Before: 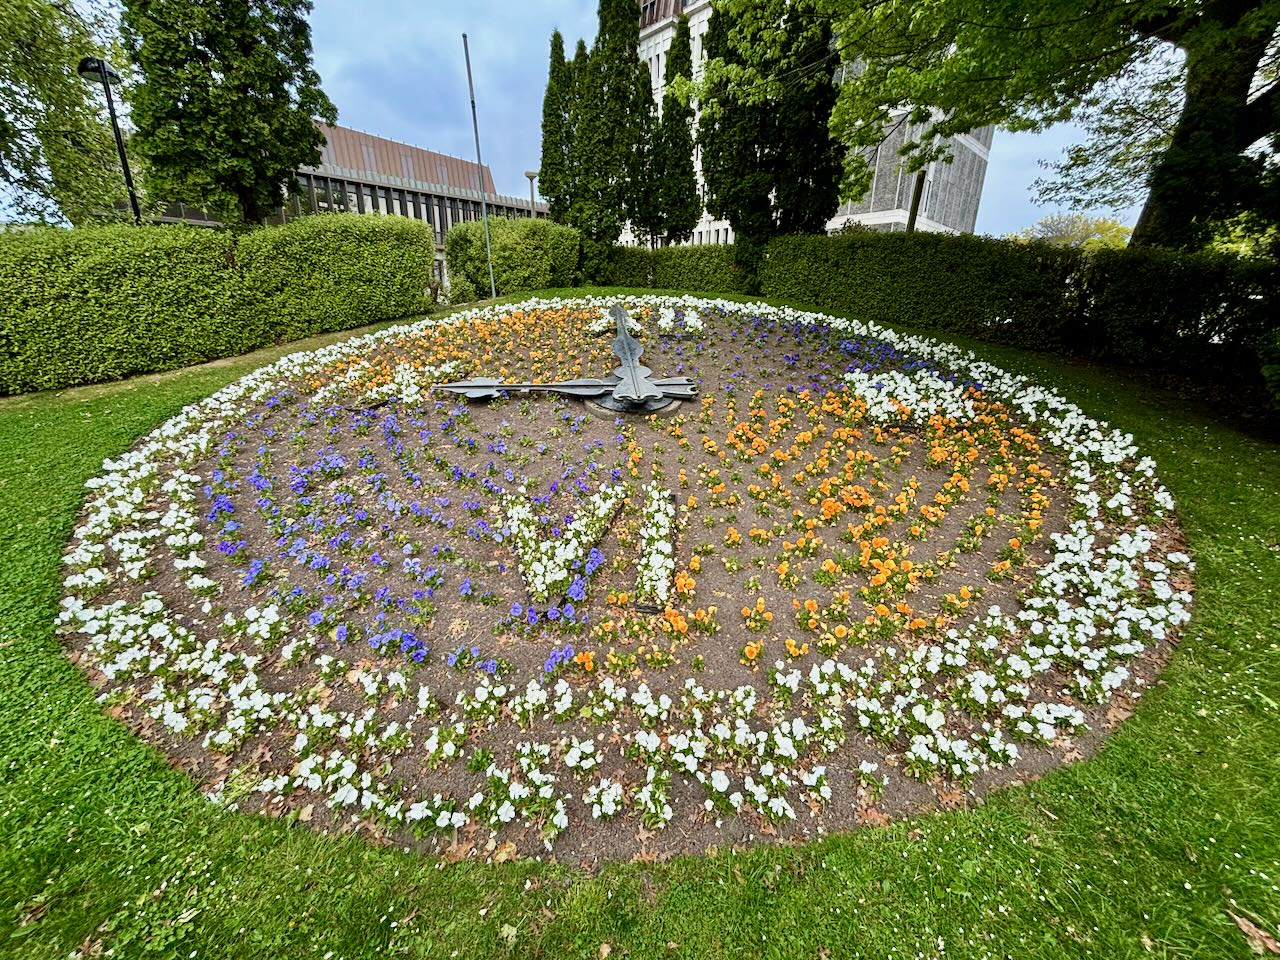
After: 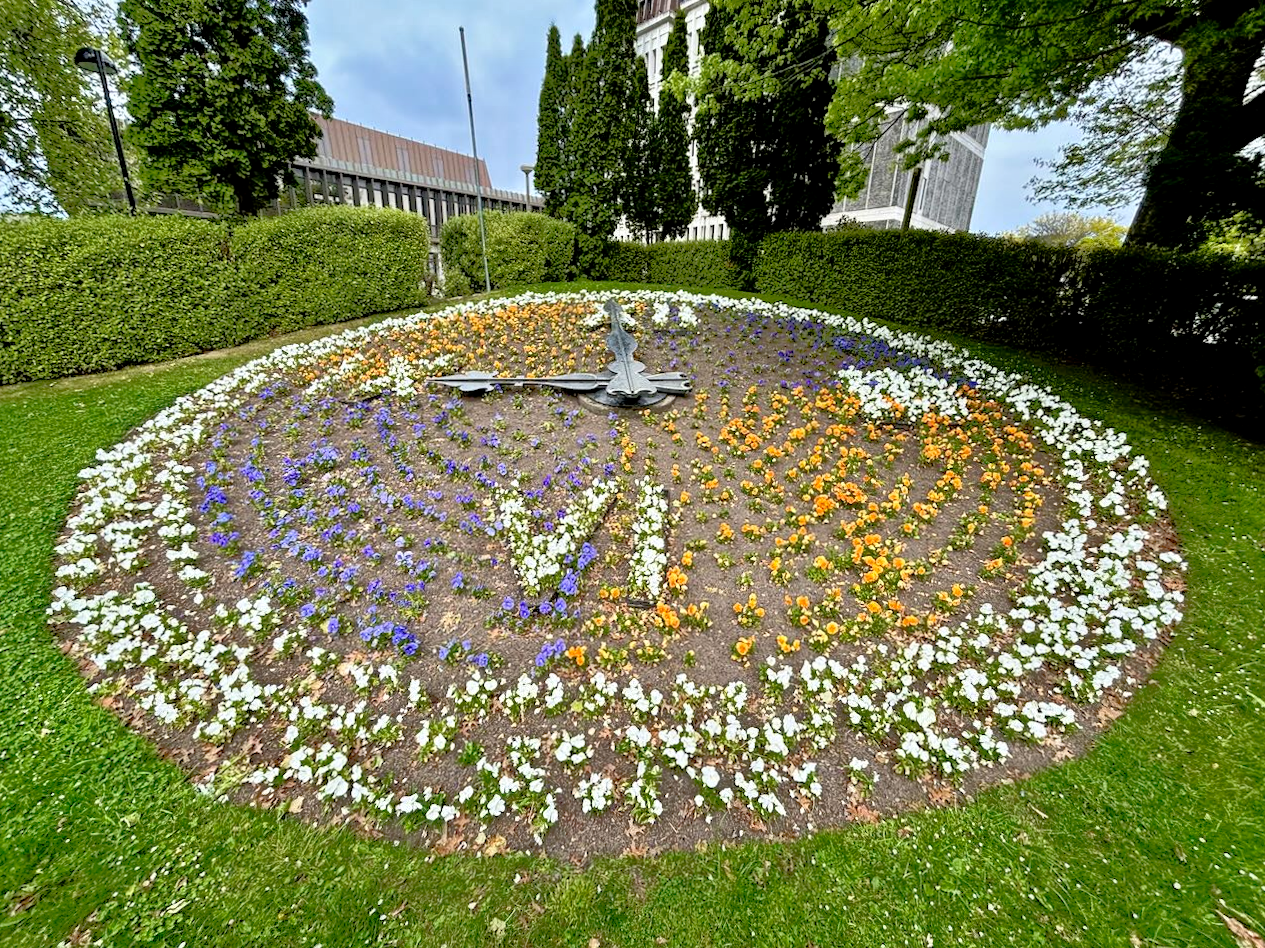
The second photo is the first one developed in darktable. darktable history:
rgb levels: preserve colors max RGB
crop and rotate: angle -0.5°
tone equalizer: -8 EV -0.528 EV, -7 EV -0.319 EV, -6 EV -0.083 EV, -5 EV 0.413 EV, -4 EV 0.985 EV, -3 EV 0.791 EV, -2 EV -0.01 EV, -1 EV 0.14 EV, +0 EV -0.012 EV, smoothing 1
